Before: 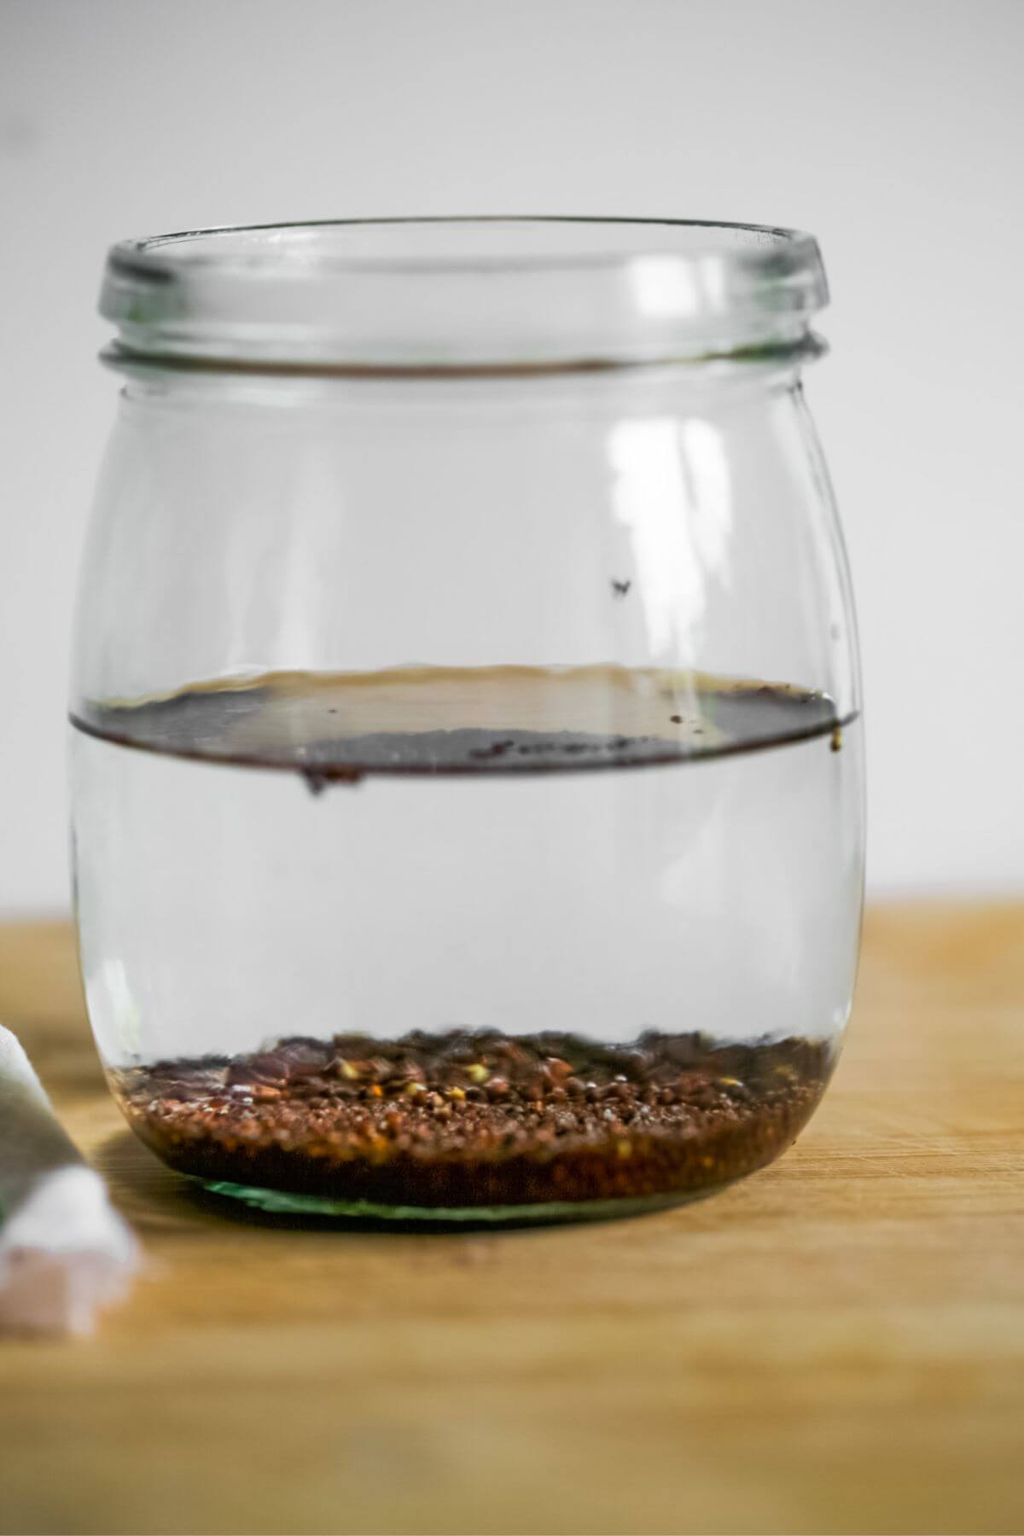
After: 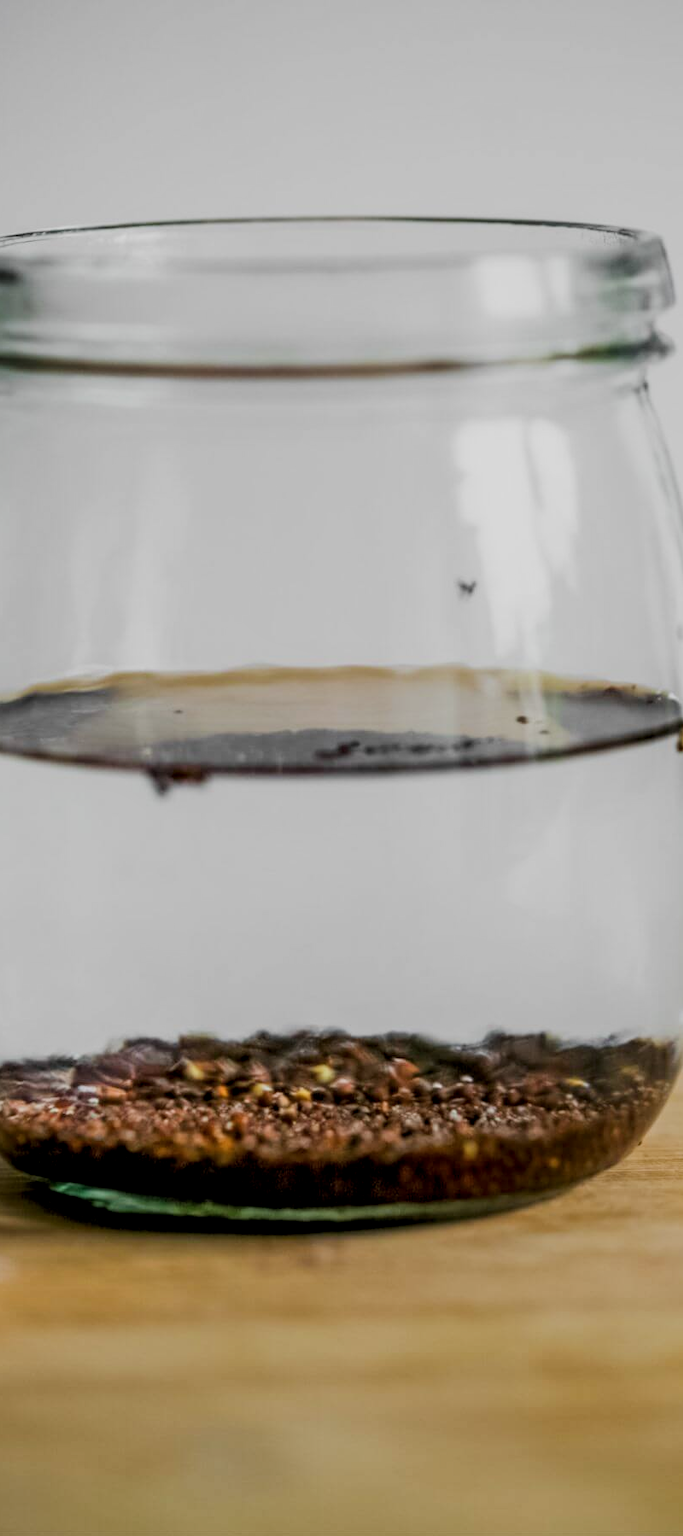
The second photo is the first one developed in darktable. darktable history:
filmic rgb: black relative exposure -7.65 EV, white relative exposure 4.56 EV, hardness 3.61, iterations of high-quality reconstruction 0, contrast in shadows safe
crop and rotate: left 15.131%, right 18.156%
local contrast: on, module defaults
